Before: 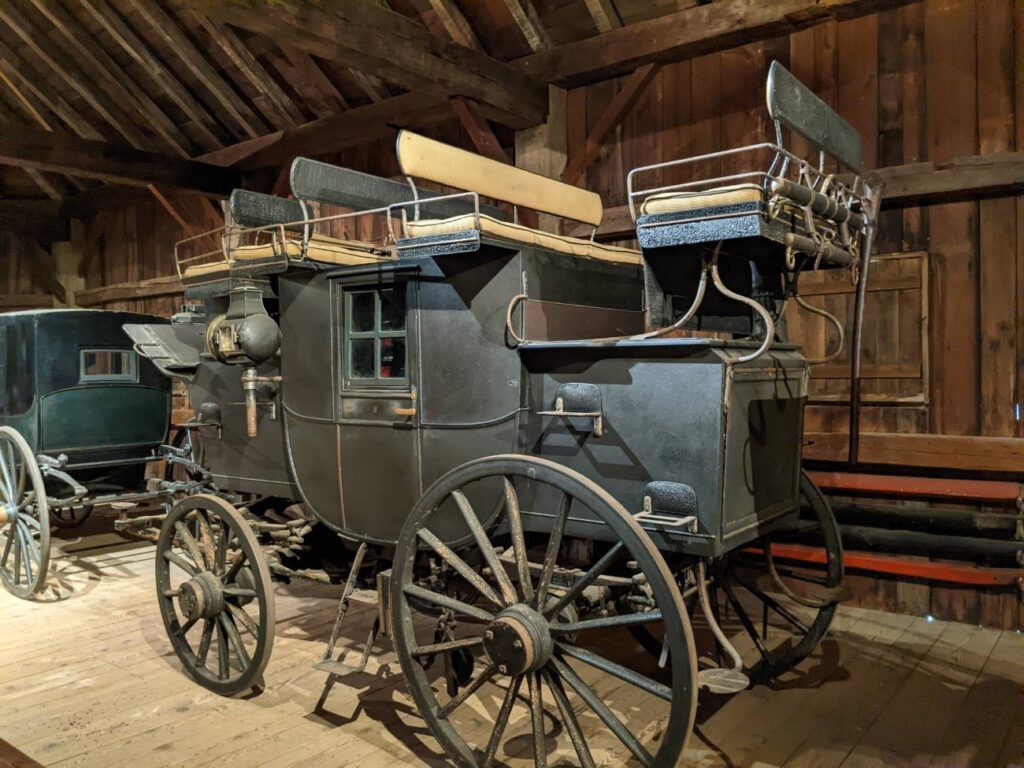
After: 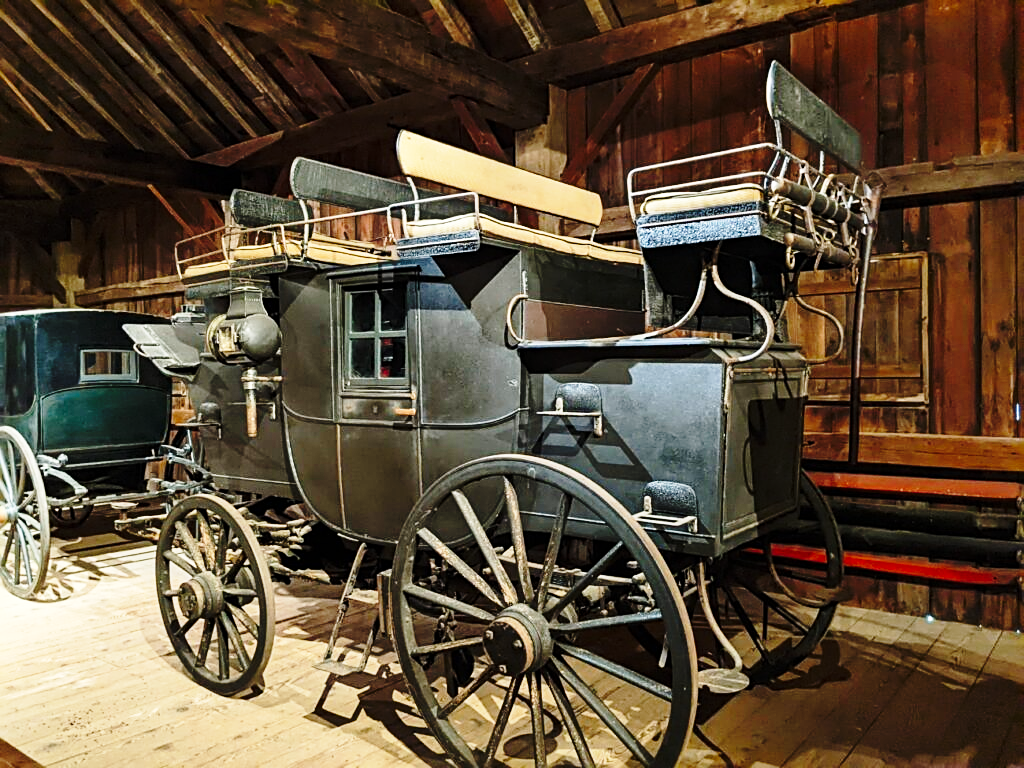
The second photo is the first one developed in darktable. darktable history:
base curve: curves: ch0 [(0, 0) (0.04, 0.03) (0.133, 0.232) (0.448, 0.748) (0.843, 0.968) (1, 1)], preserve colors none
sharpen: on, module defaults
